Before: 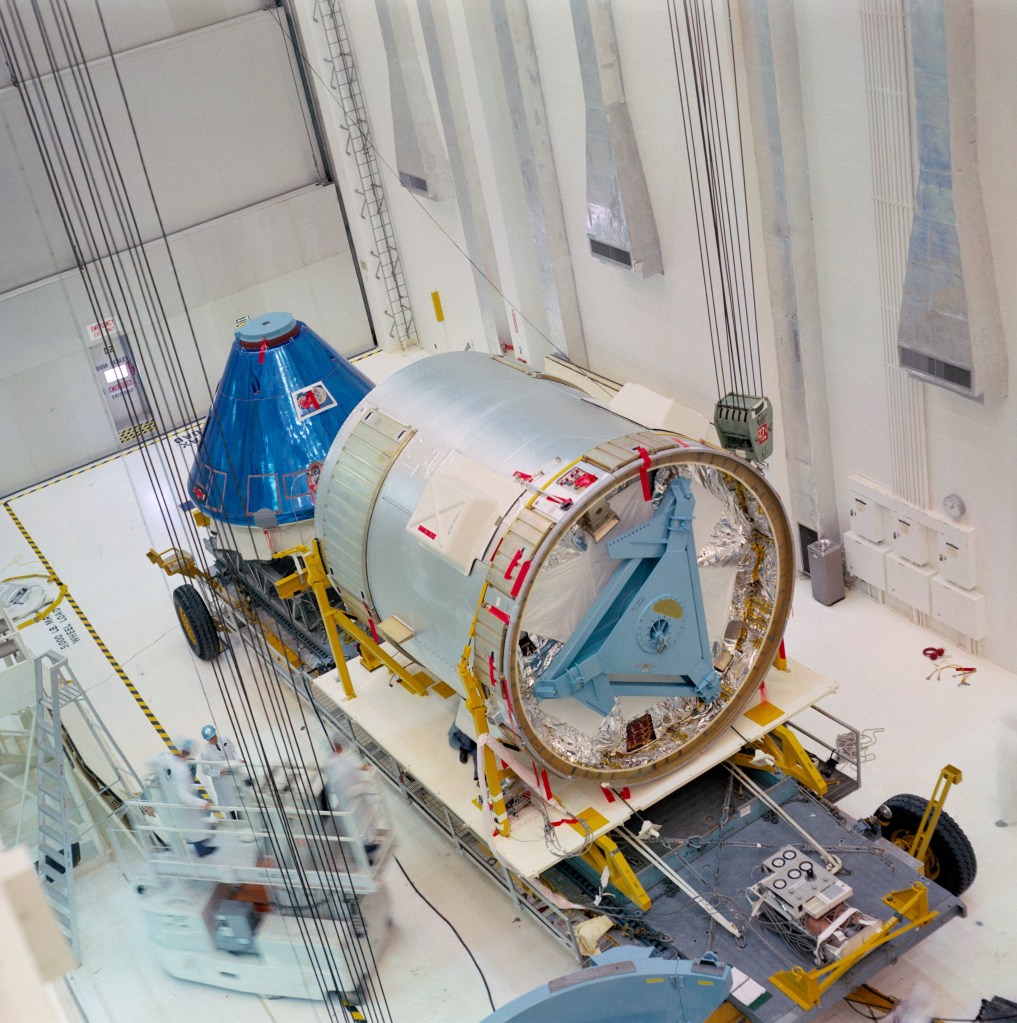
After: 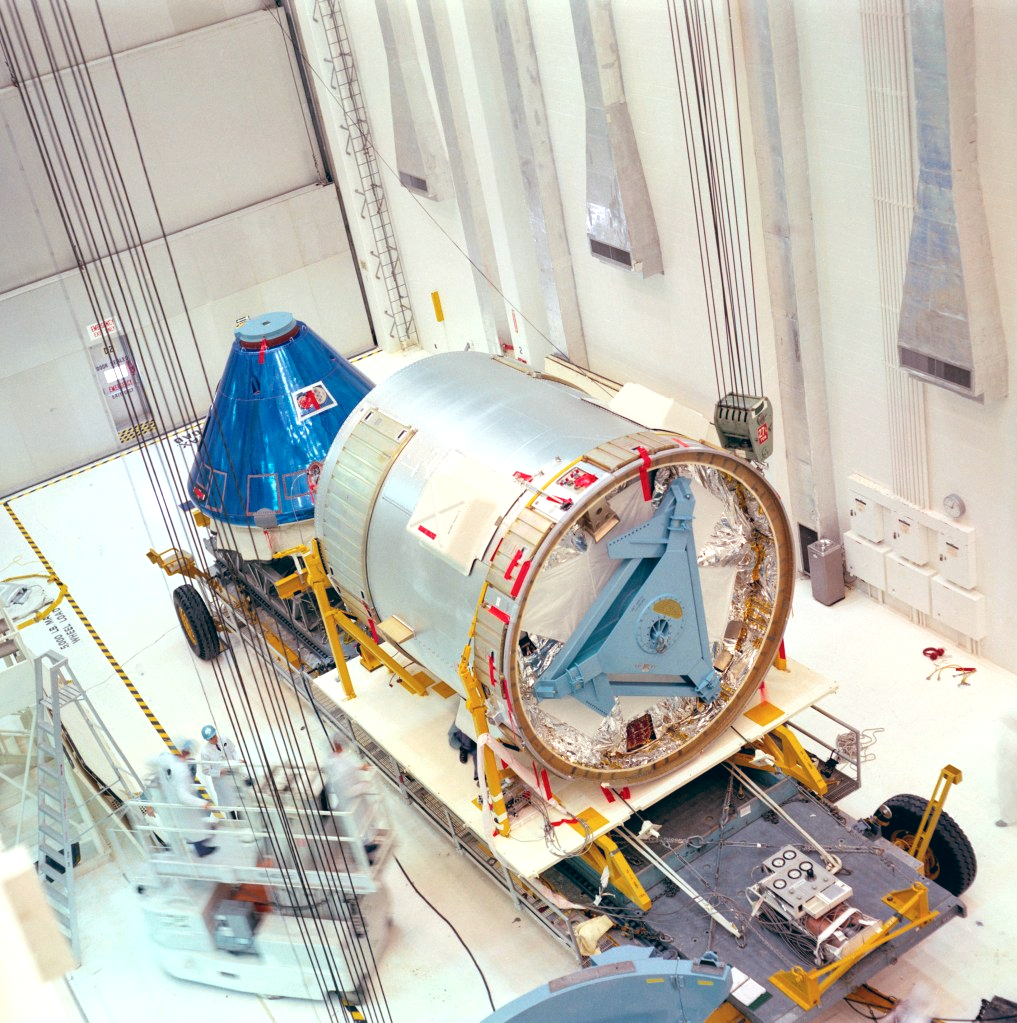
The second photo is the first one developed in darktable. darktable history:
color balance: lift [1.003, 0.993, 1.001, 1.007], gamma [1.018, 1.072, 0.959, 0.928], gain [0.974, 0.873, 1.031, 1.127]
white balance: red 1.127, blue 0.943
local contrast: highlights 100%, shadows 100%, detail 120%, midtone range 0.2
exposure: black level correction 0.001, exposure 0.5 EV, compensate exposure bias true, compensate highlight preservation false
